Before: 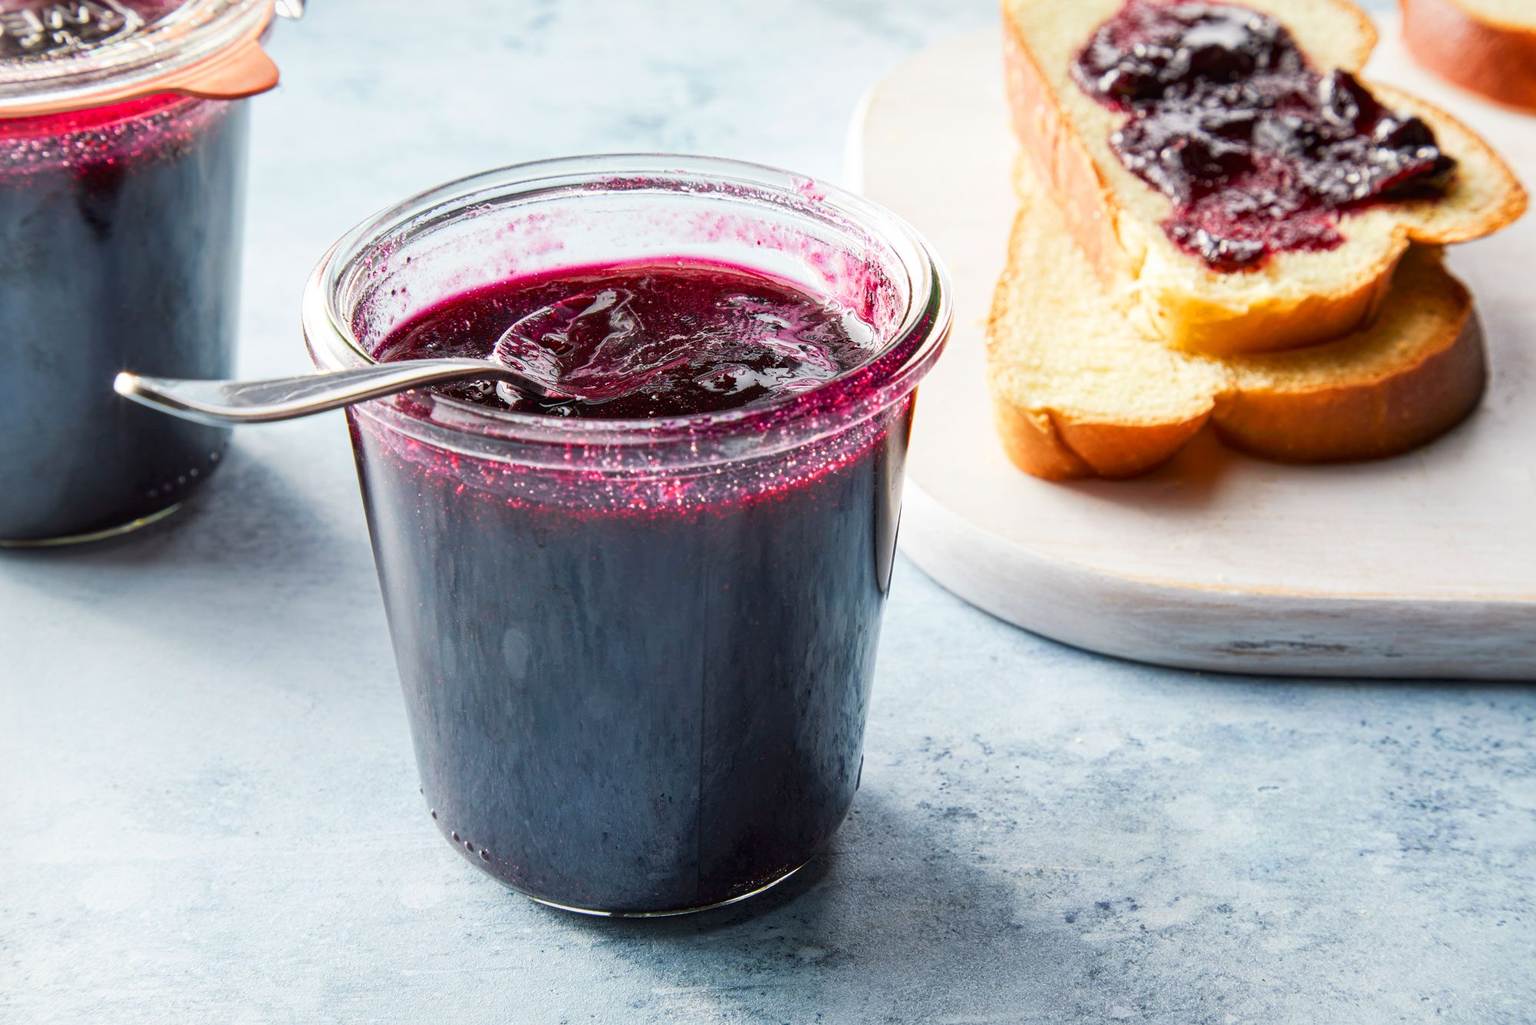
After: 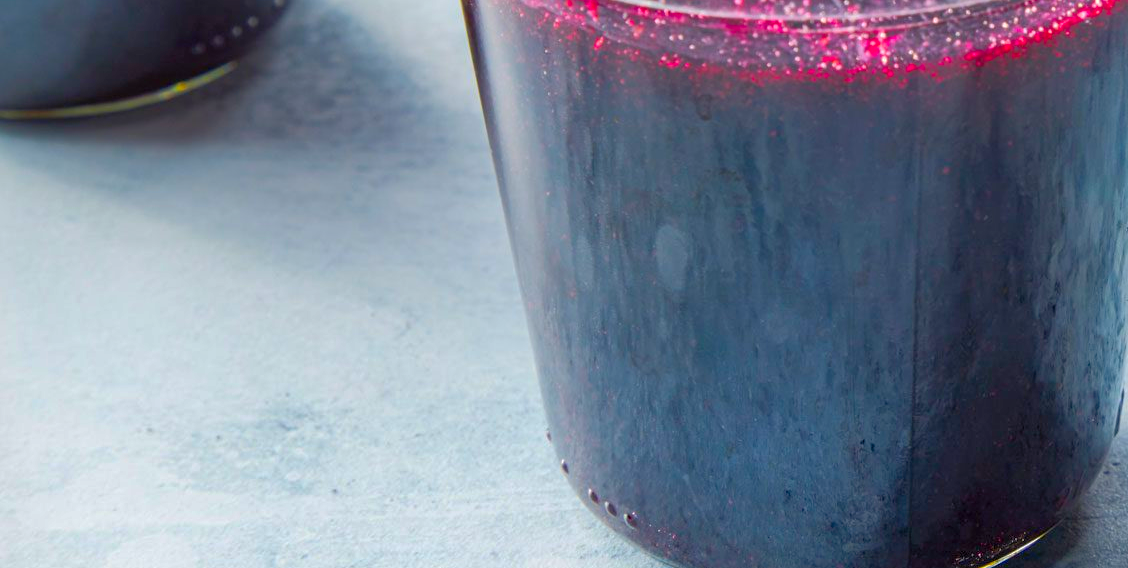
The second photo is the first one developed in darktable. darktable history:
shadows and highlights: on, module defaults
crop: top 44.483%, right 43.593%, bottom 12.892%
color balance rgb: linear chroma grading › global chroma 15%, perceptual saturation grading › global saturation 30%
